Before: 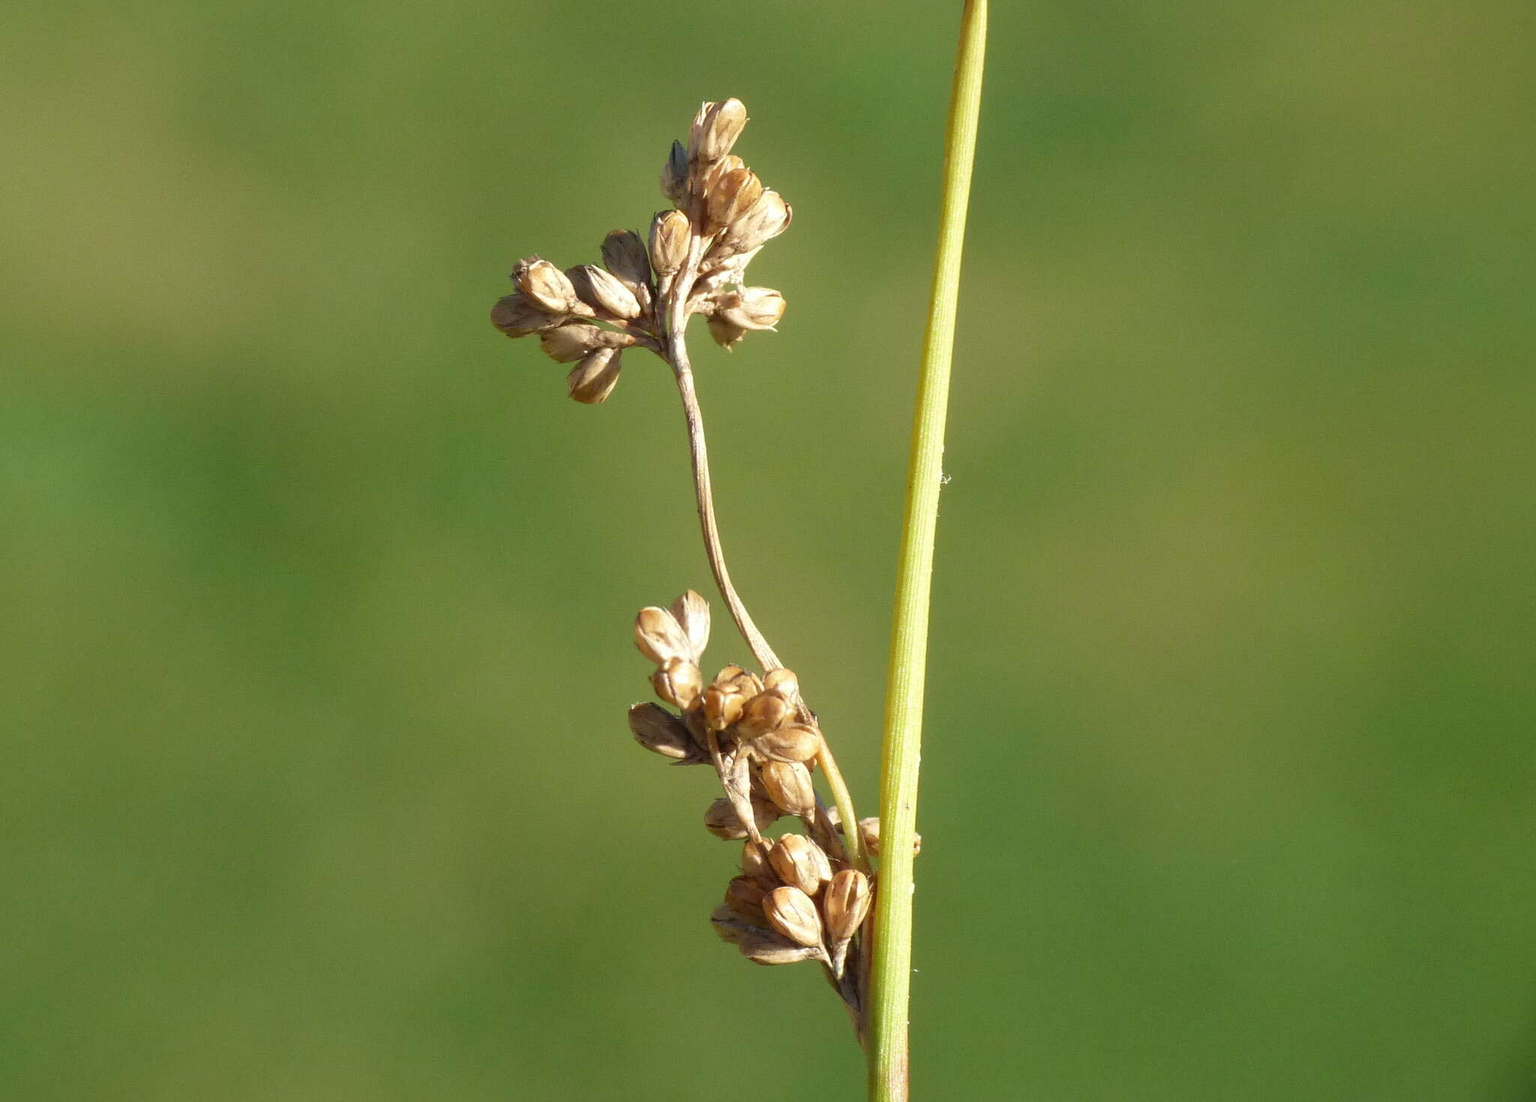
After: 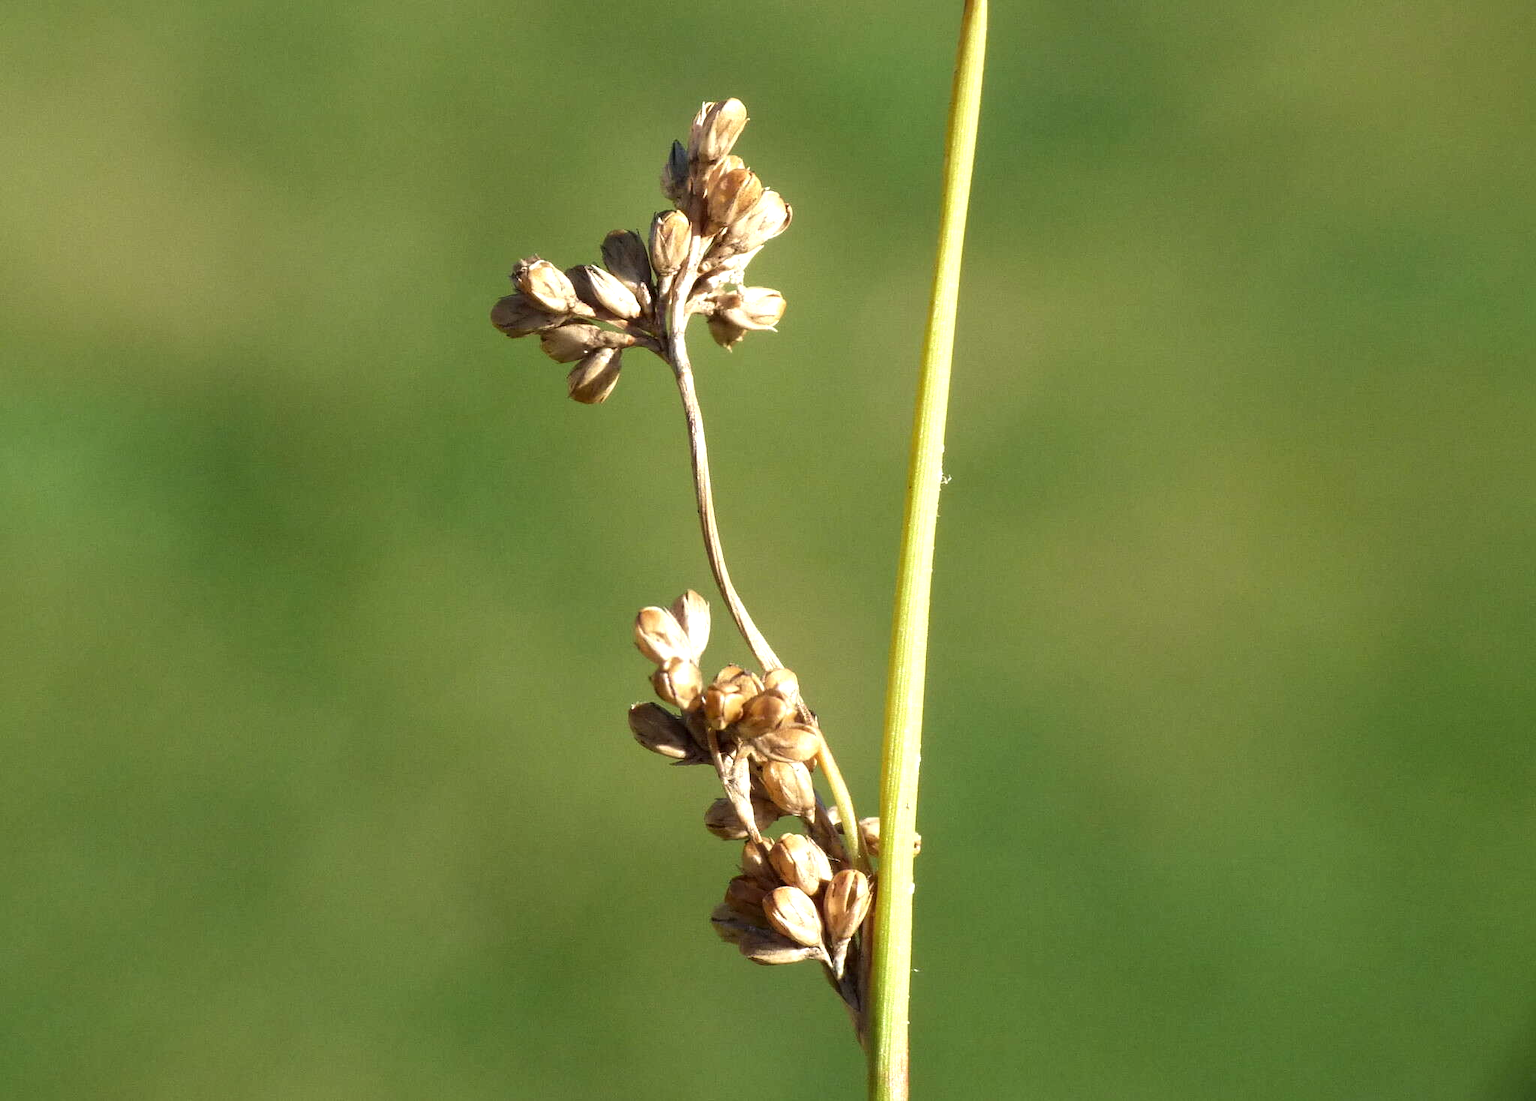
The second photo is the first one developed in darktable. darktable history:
contrast equalizer: octaves 7, y [[0.6 ×6], [0.55 ×6], [0 ×6], [0 ×6], [0 ×6]], mix 0.15
tone equalizer: -8 EV -0.417 EV, -7 EV -0.389 EV, -6 EV -0.333 EV, -5 EV -0.222 EV, -3 EV 0.222 EV, -2 EV 0.333 EV, -1 EV 0.389 EV, +0 EV 0.417 EV, edges refinement/feathering 500, mask exposure compensation -1.57 EV, preserve details no
